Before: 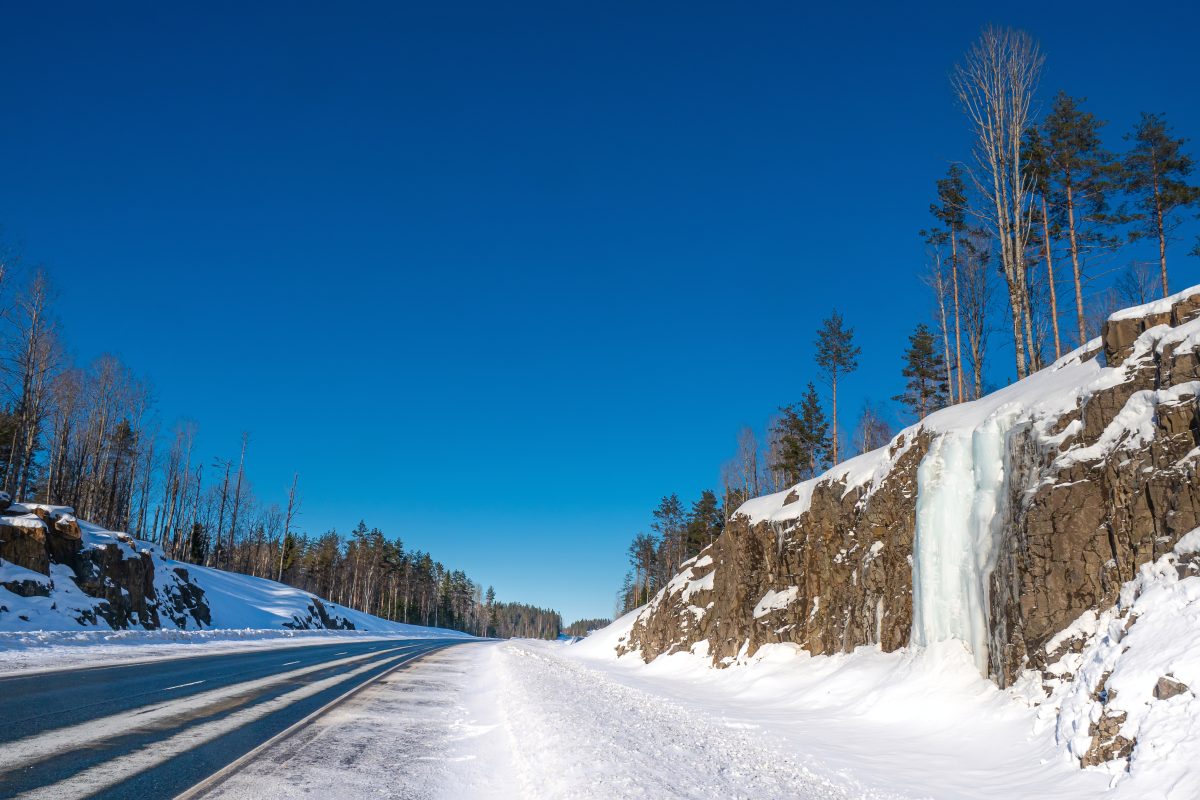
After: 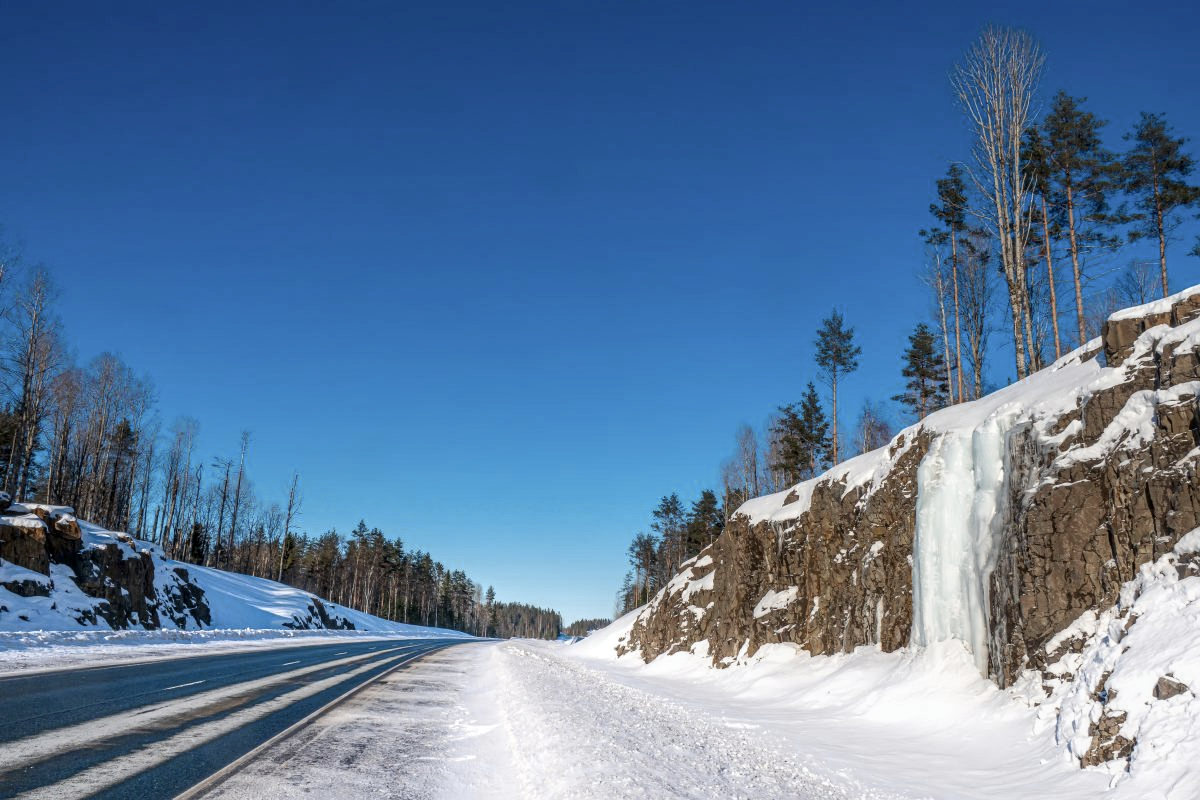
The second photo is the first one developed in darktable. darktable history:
contrast brightness saturation: contrast -0.02, brightness -0.01, saturation 0.03
color zones: curves: ch0 [(0, 0.5) (0.125, 0.4) (0.25, 0.5) (0.375, 0.4) (0.5, 0.4) (0.625, 0.6) (0.75, 0.6) (0.875, 0.5)]; ch1 [(0, 0.35) (0.125, 0.45) (0.25, 0.35) (0.375, 0.35) (0.5, 0.35) (0.625, 0.35) (0.75, 0.45) (0.875, 0.35)]; ch2 [(0, 0.6) (0.125, 0.5) (0.25, 0.5) (0.375, 0.6) (0.5, 0.6) (0.625, 0.5) (0.75, 0.5) (0.875, 0.5)]
exposure: exposure -0.072 EV, compensate highlight preservation false
local contrast: detail 130%
